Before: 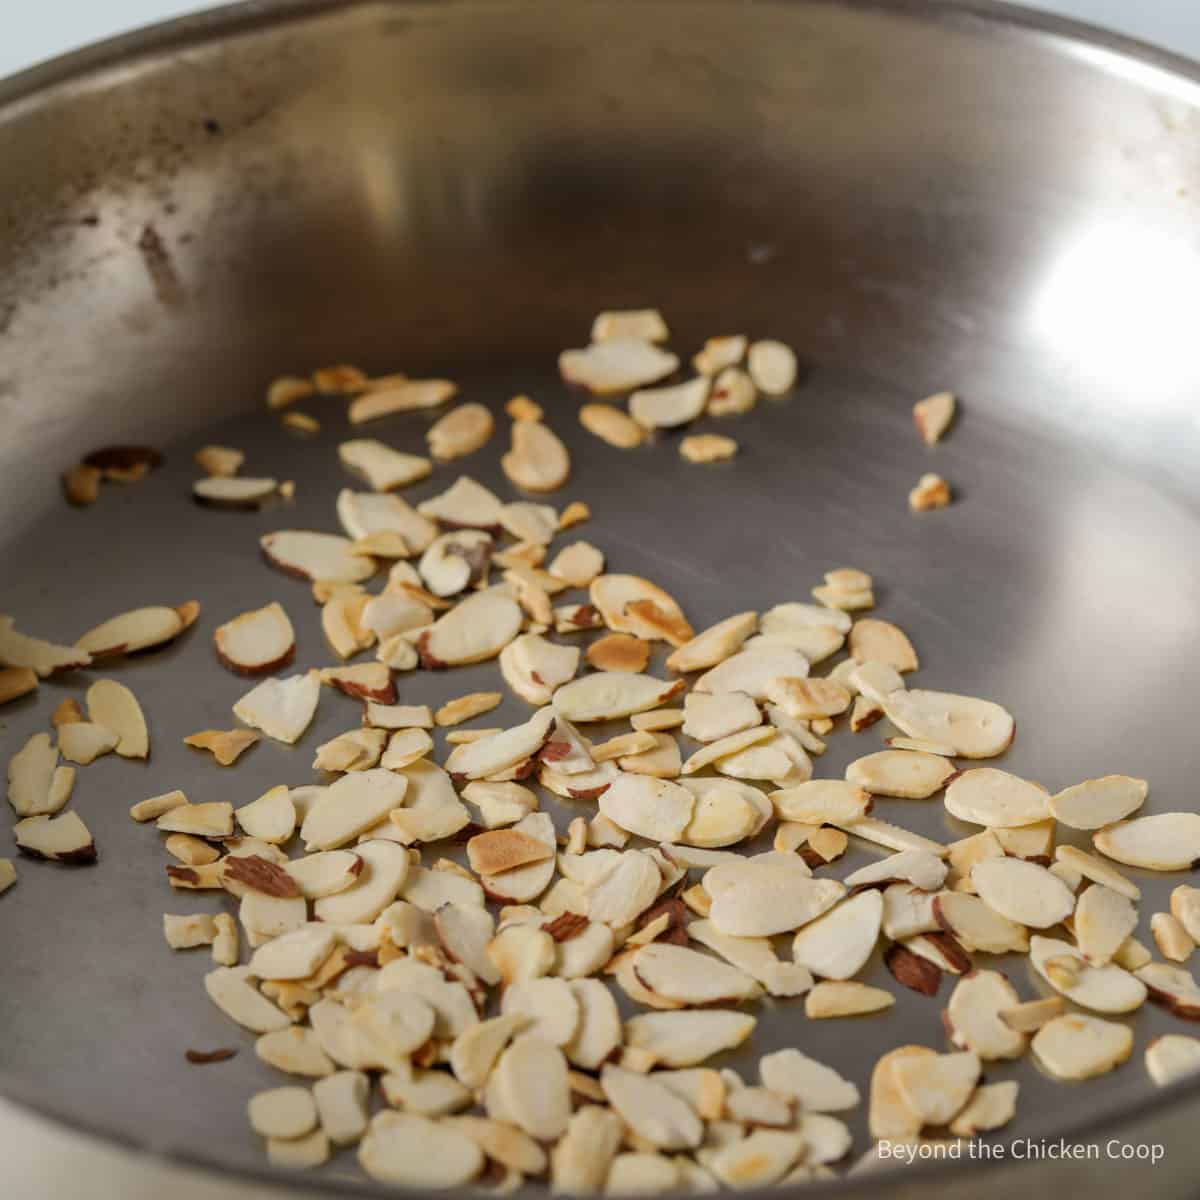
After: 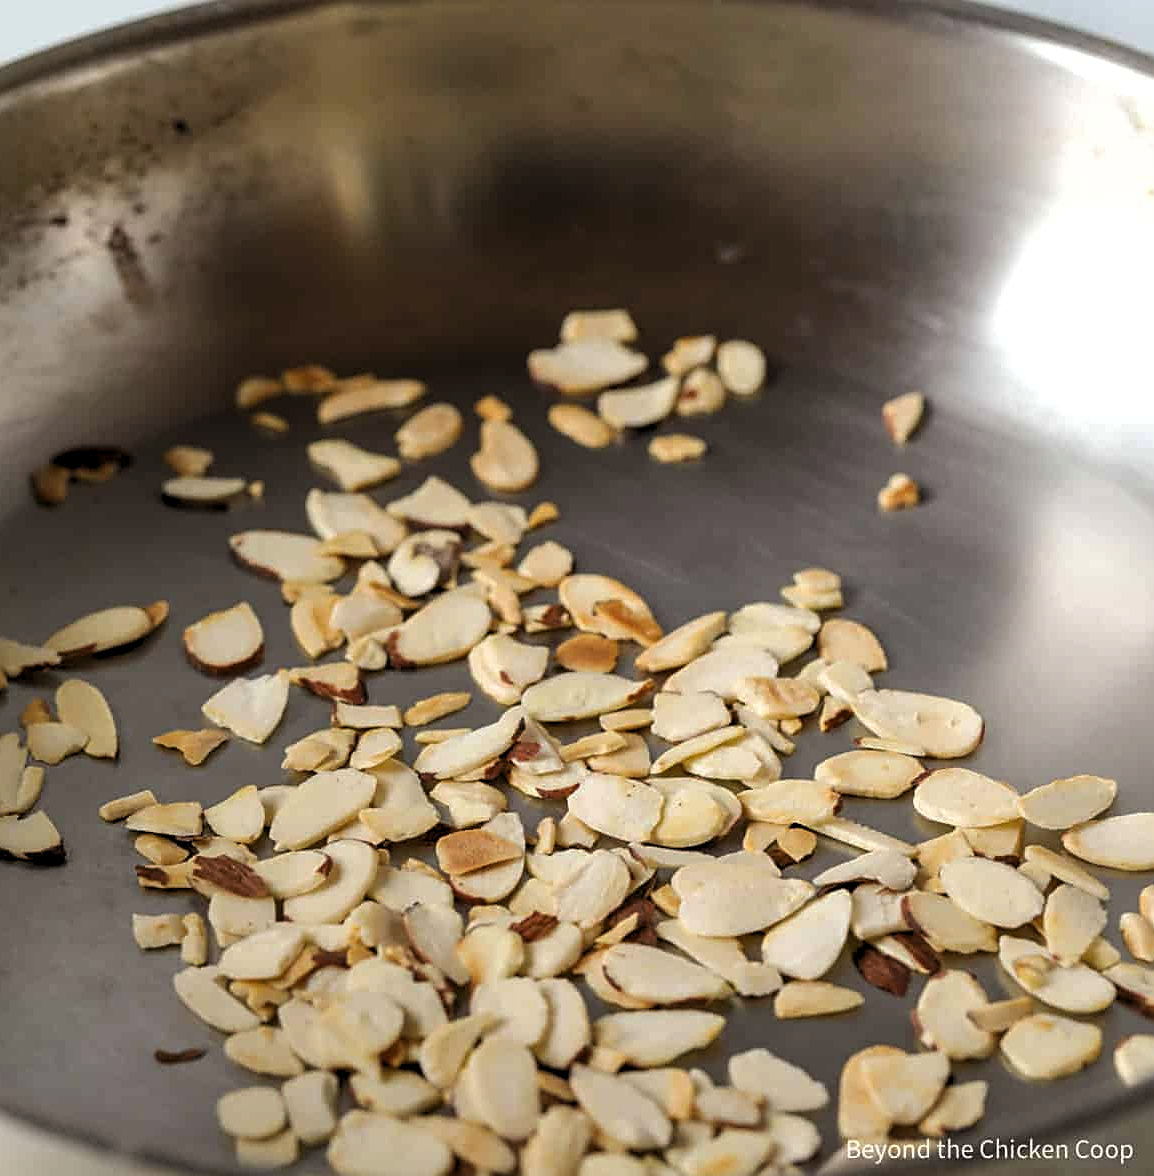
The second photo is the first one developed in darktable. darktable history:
crop and rotate: left 2.632%, right 1.122%, bottom 1.984%
shadows and highlights: radius 126.57, shadows 21.12, highlights -22.93, low approximation 0.01
levels: levels [0.052, 0.496, 0.908]
sharpen: on, module defaults
